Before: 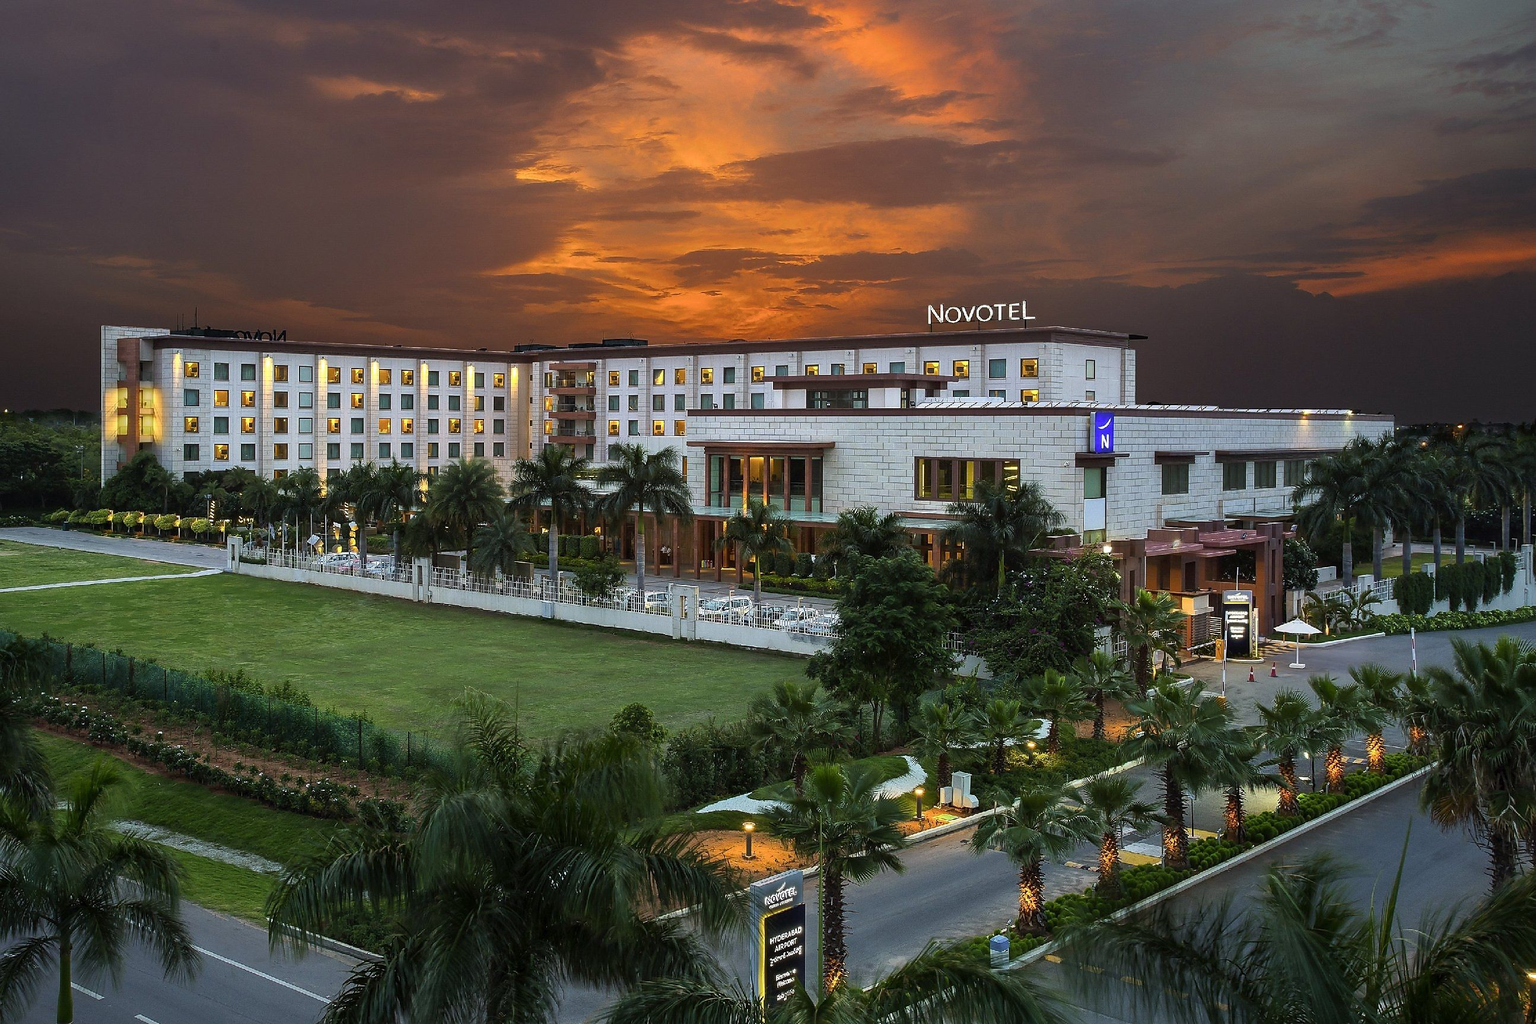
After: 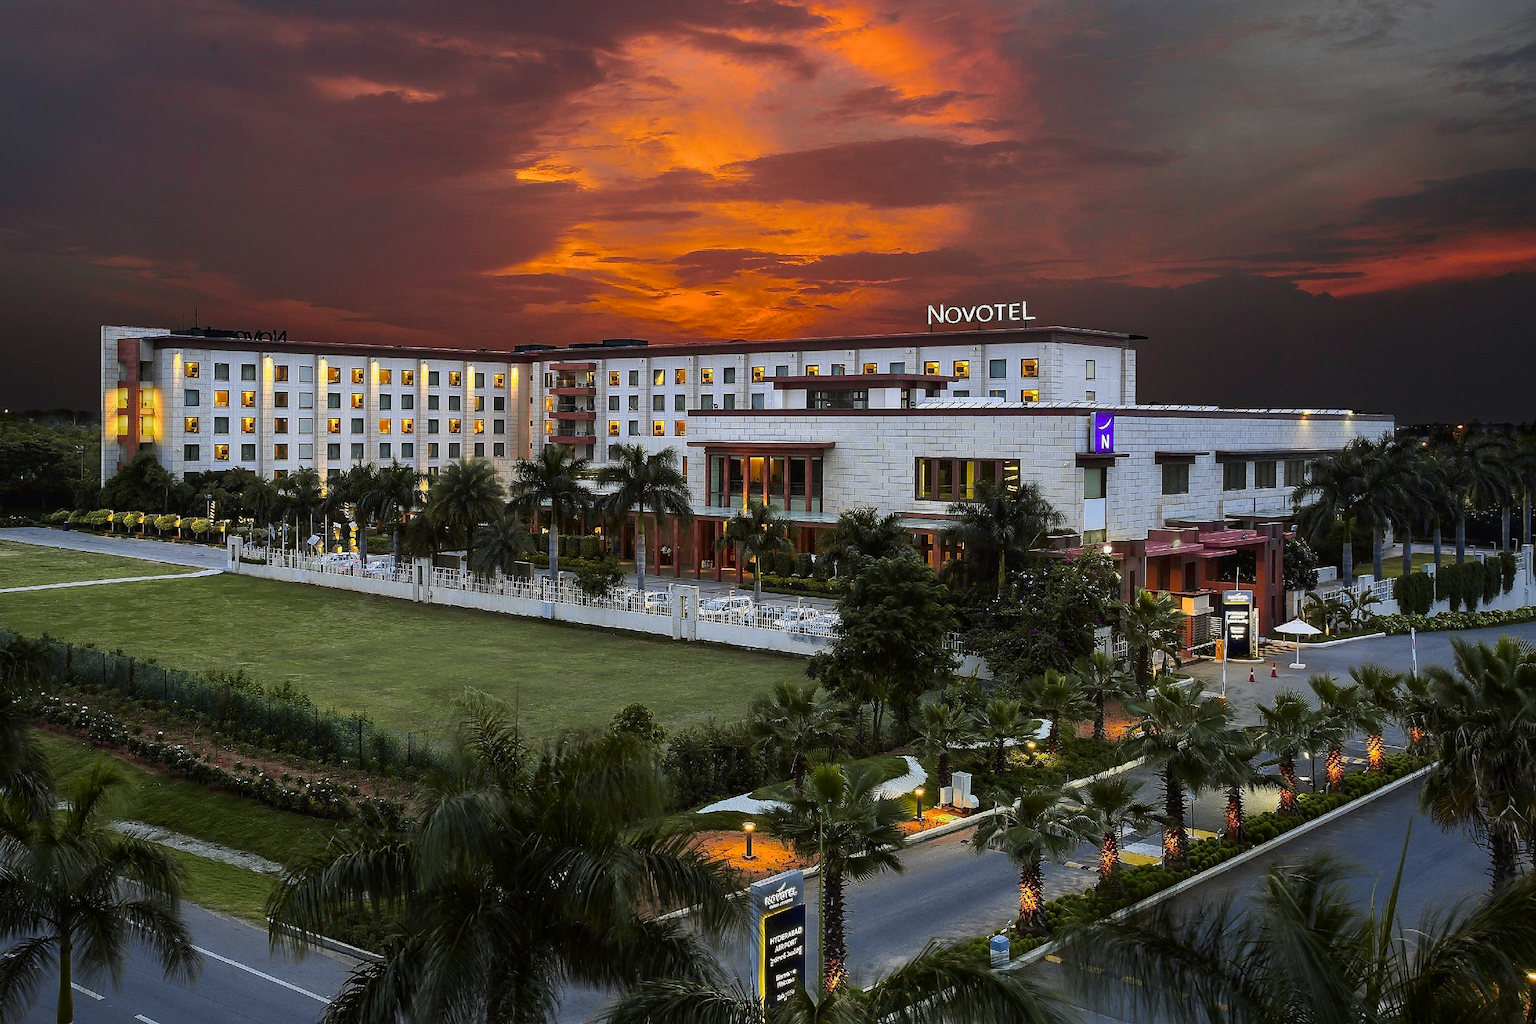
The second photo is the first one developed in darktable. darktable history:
tone curve: curves: ch0 [(0, 0) (0.087, 0.054) (0.281, 0.245) (0.532, 0.514) (0.835, 0.818) (0.994, 0.955)]; ch1 [(0, 0) (0.27, 0.195) (0.406, 0.435) (0.452, 0.474) (0.495, 0.5) (0.514, 0.508) (0.537, 0.556) (0.654, 0.689) (1, 1)]; ch2 [(0, 0) (0.269, 0.299) (0.459, 0.441) (0.498, 0.499) (0.523, 0.52) (0.551, 0.549) (0.633, 0.625) (0.659, 0.681) (0.718, 0.764) (1, 1)], color space Lab, independent channels, preserve colors none
